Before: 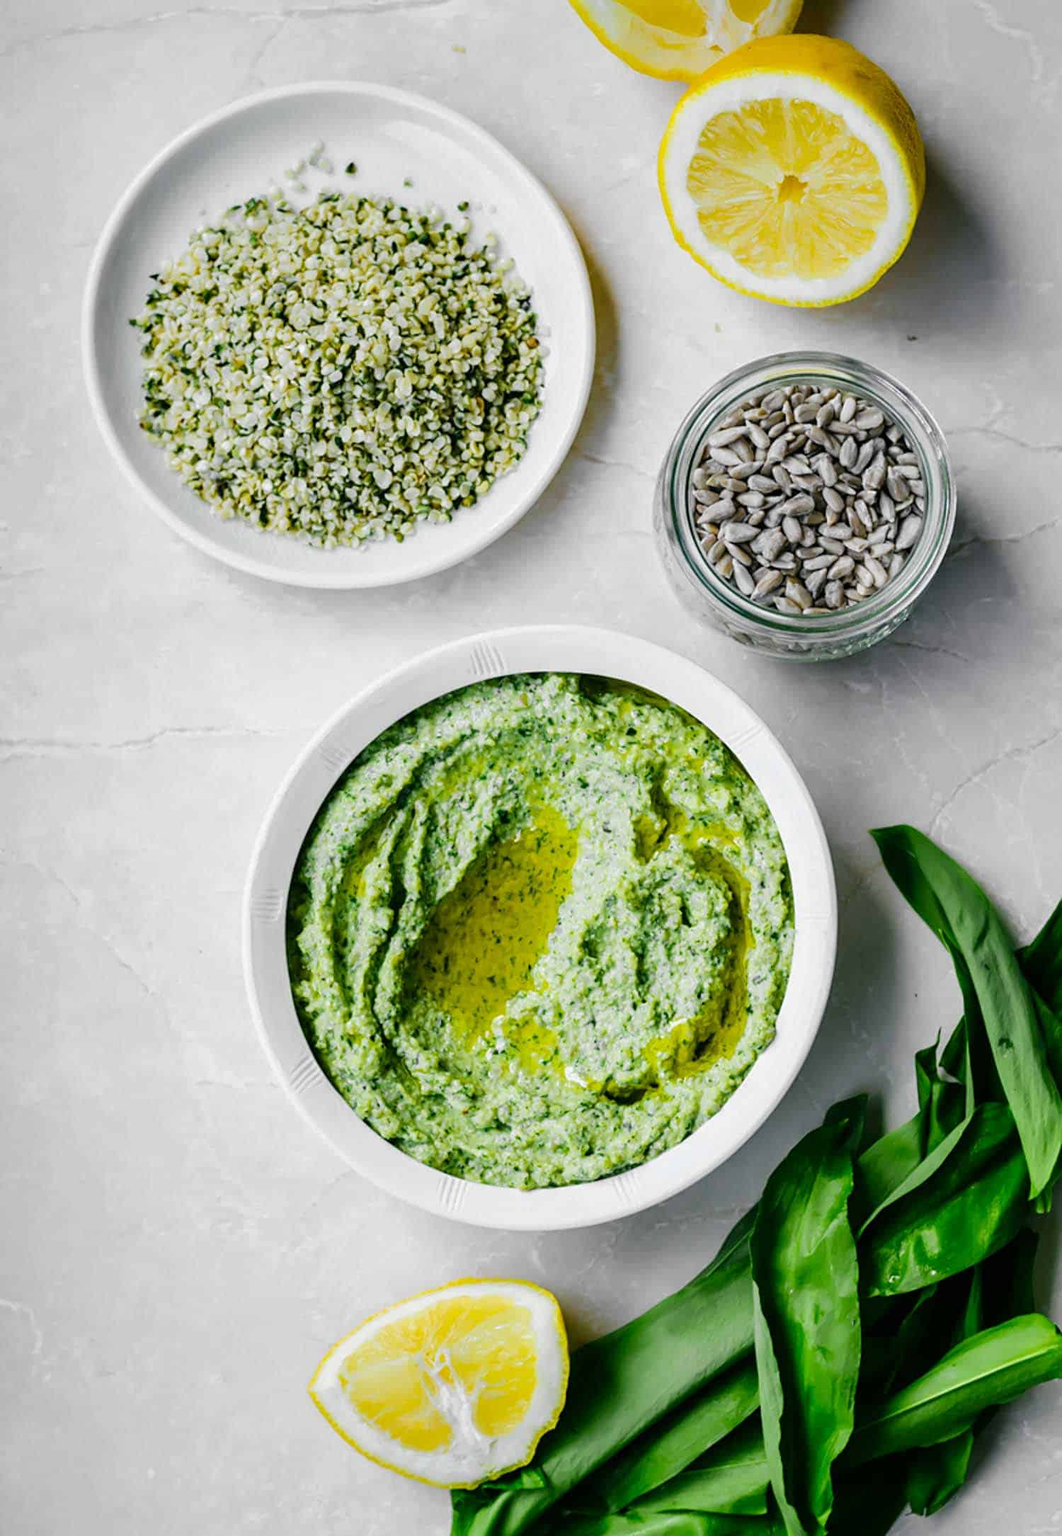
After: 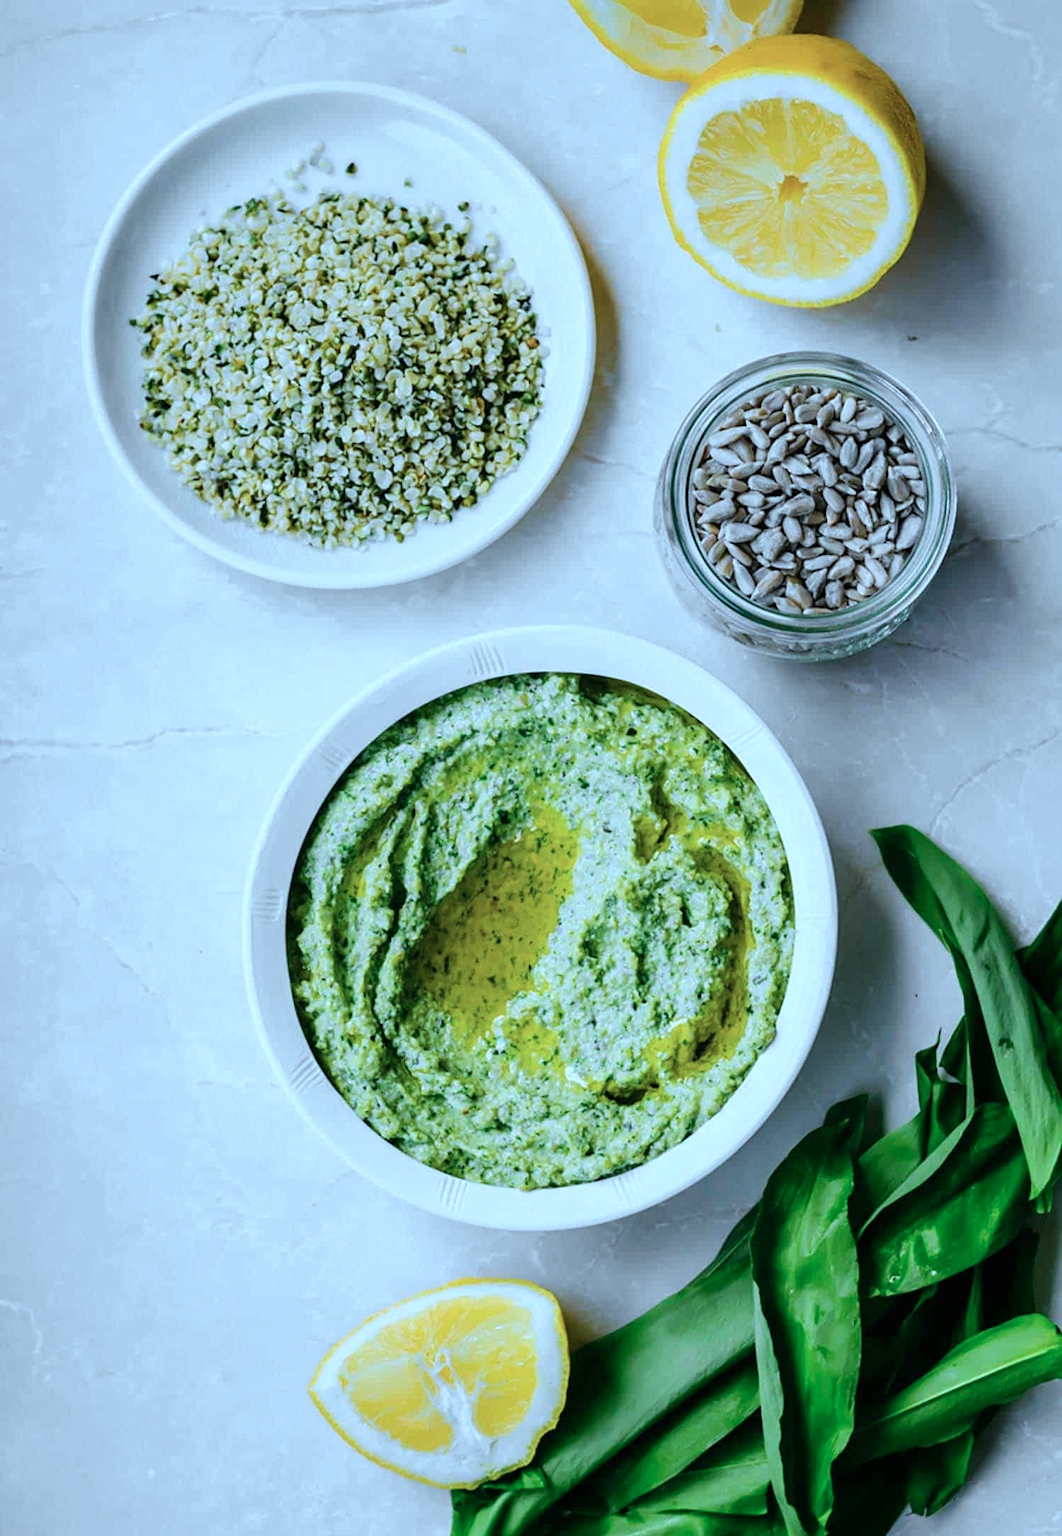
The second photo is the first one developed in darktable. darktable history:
color correction: highlights a* -9.51, highlights b* -23.77
